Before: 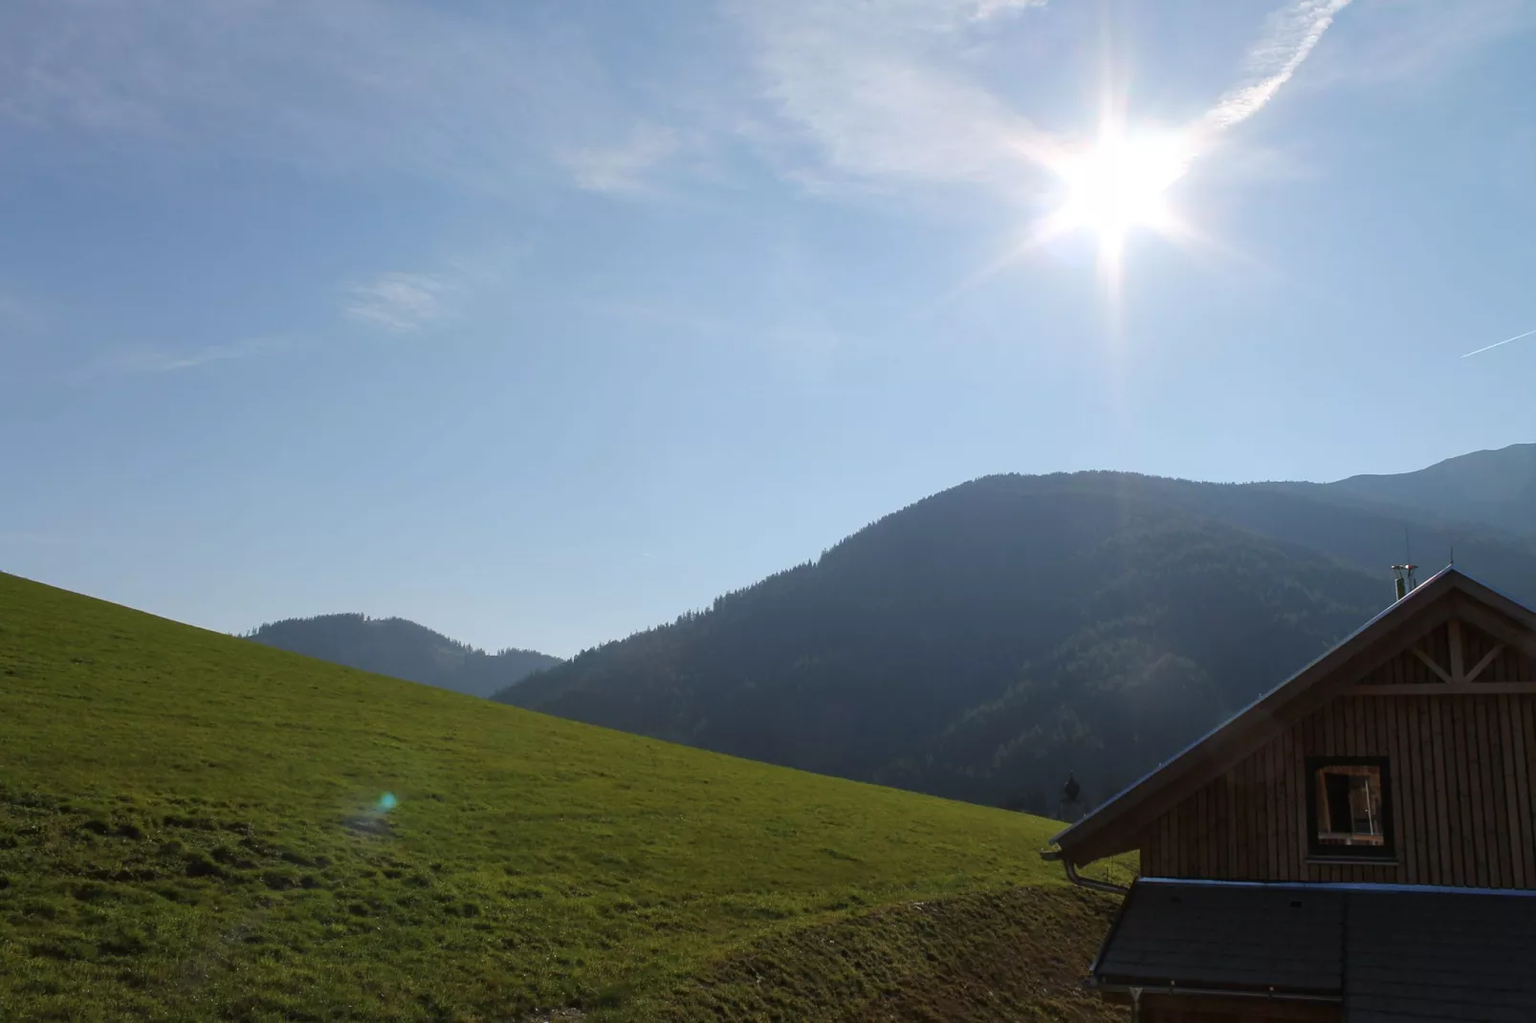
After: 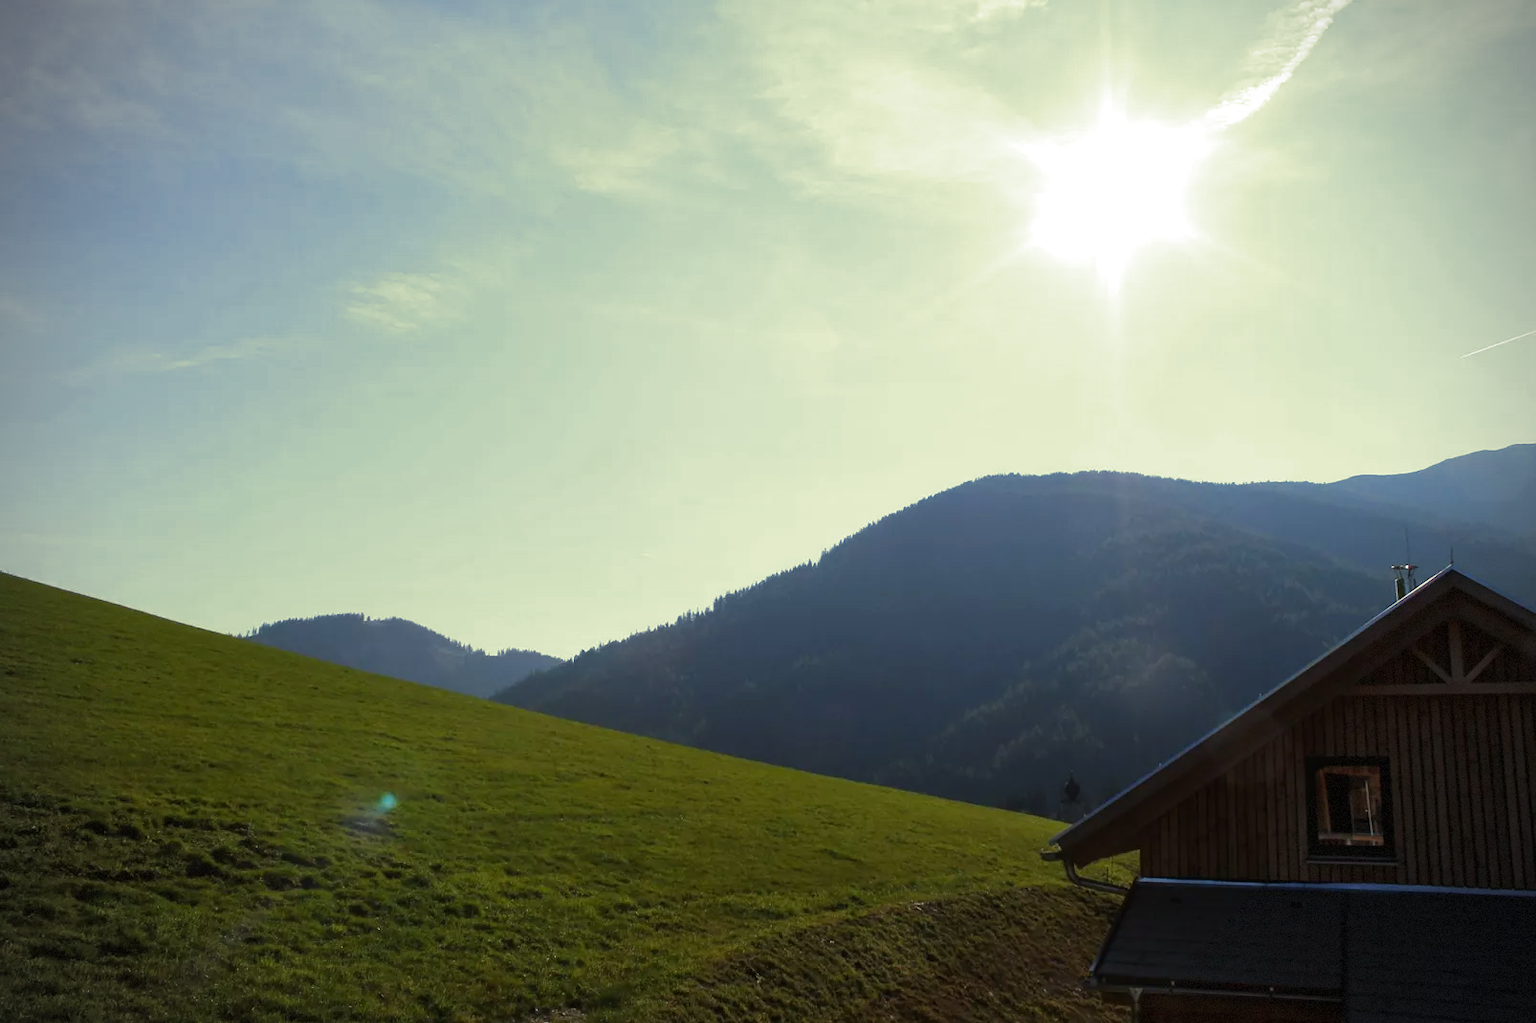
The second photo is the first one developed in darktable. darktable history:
split-toning: shadows › hue 290.82°, shadows › saturation 0.34, highlights › saturation 0.38, balance 0, compress 50%
vignetting: dithering 8-bit output, unbound false
color balance: contrast 8.5%, output saturation 105%
